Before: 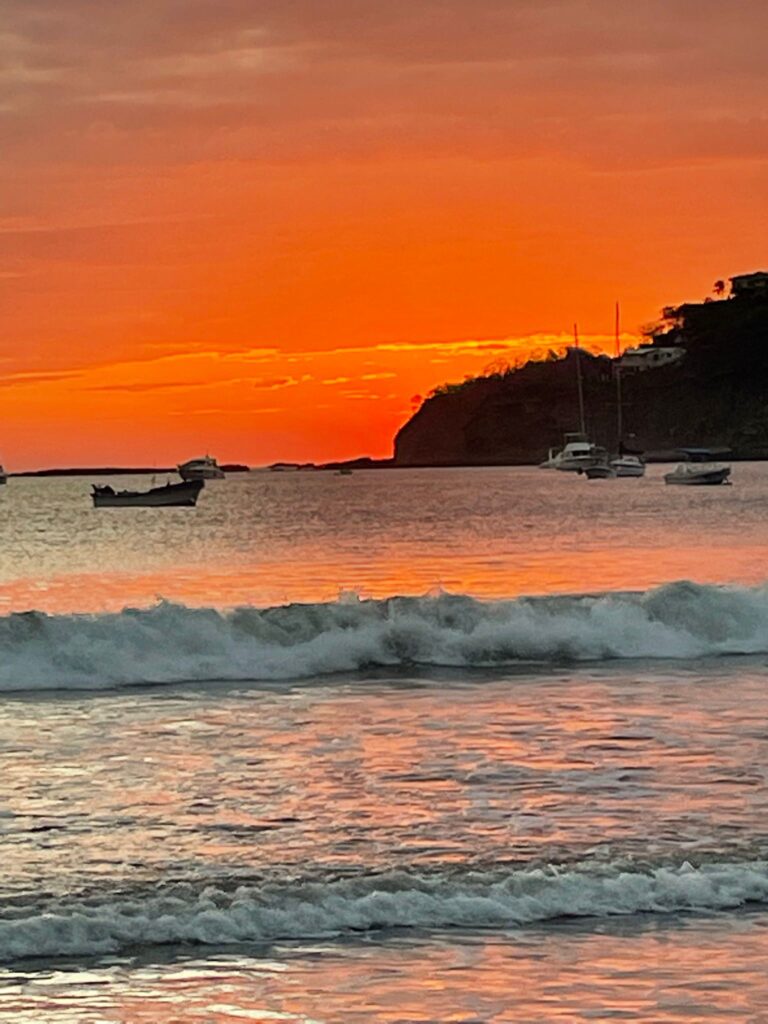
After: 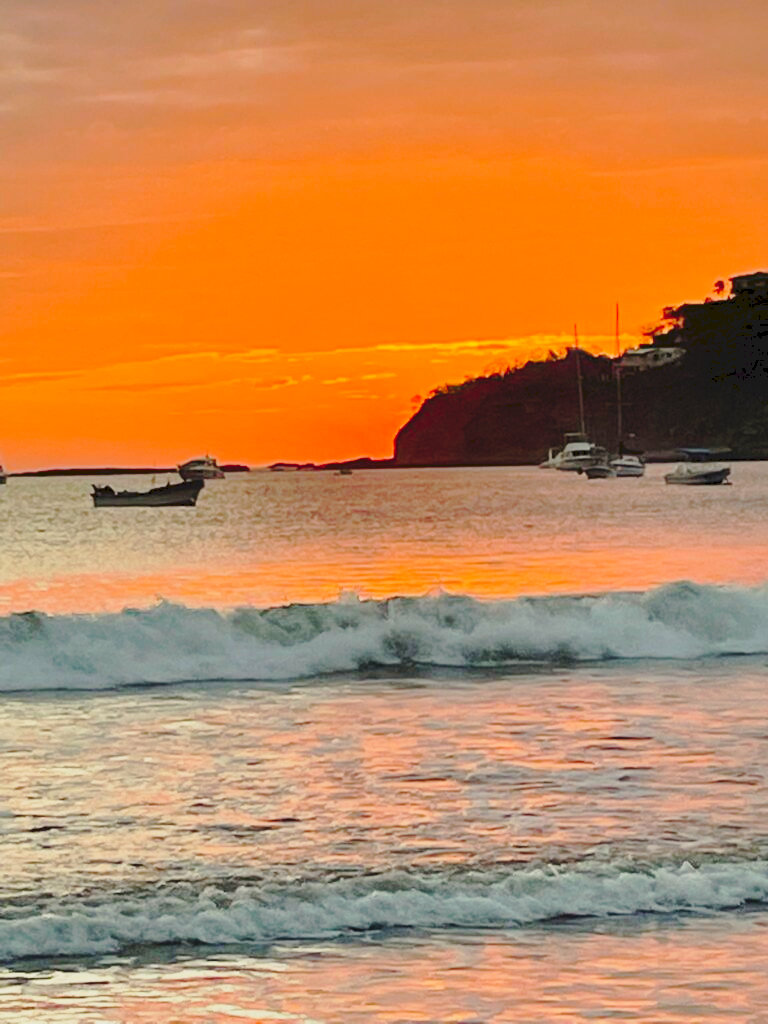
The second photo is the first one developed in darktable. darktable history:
tone curve: curves: ch0 [(0, 0) (0.003, 0.085) (0.011, 0.086) (0.025, 0.086) (0.044, 0.088) (0.069, 0.093) (0.1, 0.102) (0.136, 0.12) (0.177, 0.157) (0.224, 0.203) (0.277, 0.277) (0.335, 0.36) (0.399, 0.463) (0.468, 0.559) (0.543, 0.626) (0.623, 0.703) (0.709, 0.789) (0.801, 0.869) (0.898, 0.927) (1, 1)], preserve colors none
contrast brightness saturation: contrast 0.072
exposure: black level correction 0.001, exposure 0.298 EV, compensate highlight preservation false
color balance rgb: highlights gain › luminance 6.253%, highlights gain › chroma 2.584%, highlights gain › hue 90.94°, perceptual saturation grading › global saturation 0.416%, contrast -29.751%
